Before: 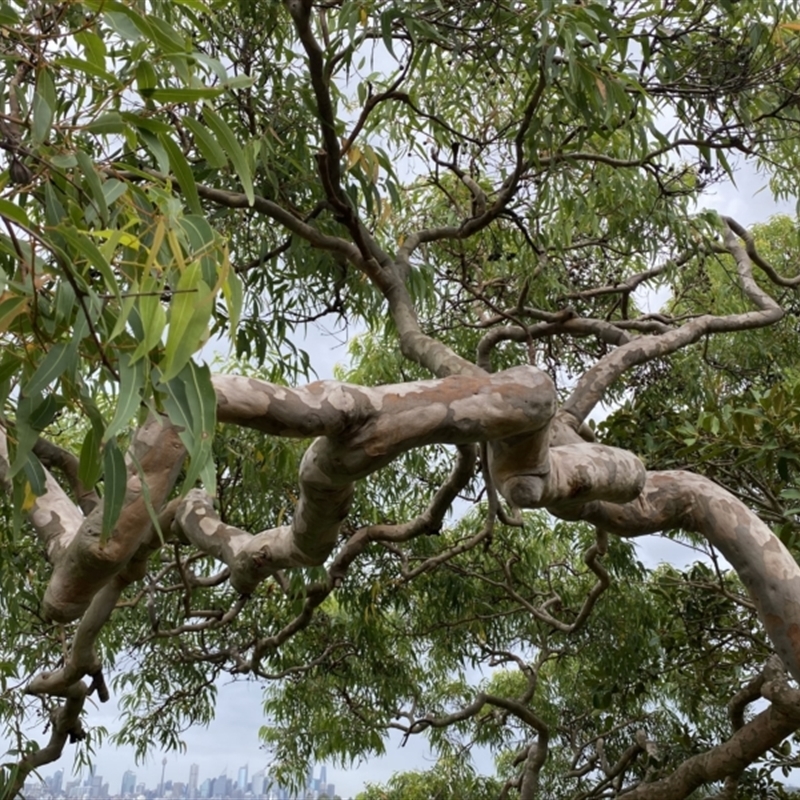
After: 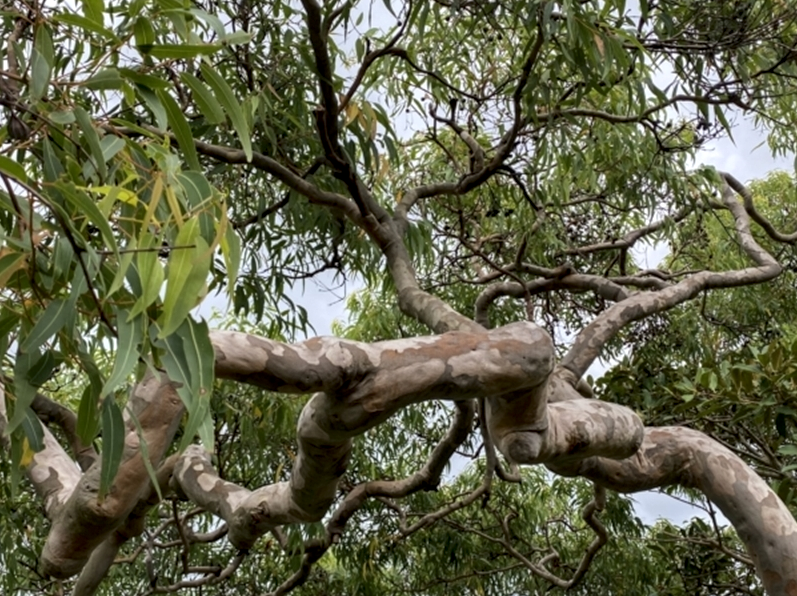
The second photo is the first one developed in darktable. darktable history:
crop: left 0.279%, top 5.526%, bottom 19.929%
local contrast: shadows 97%, midtone range 0.496
